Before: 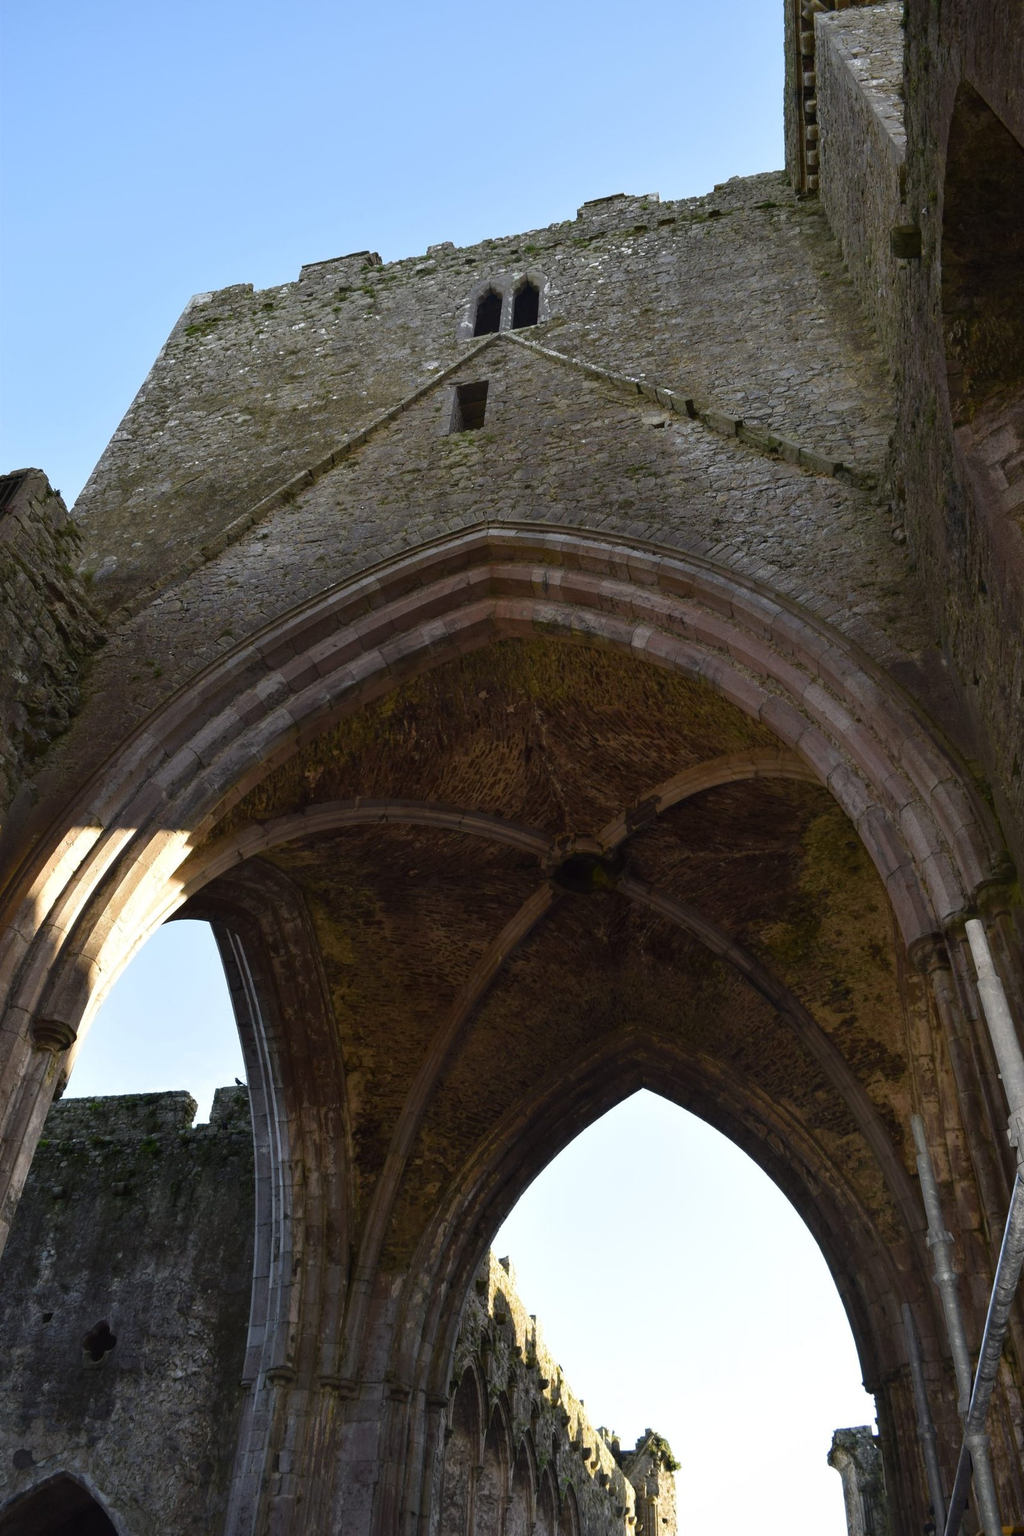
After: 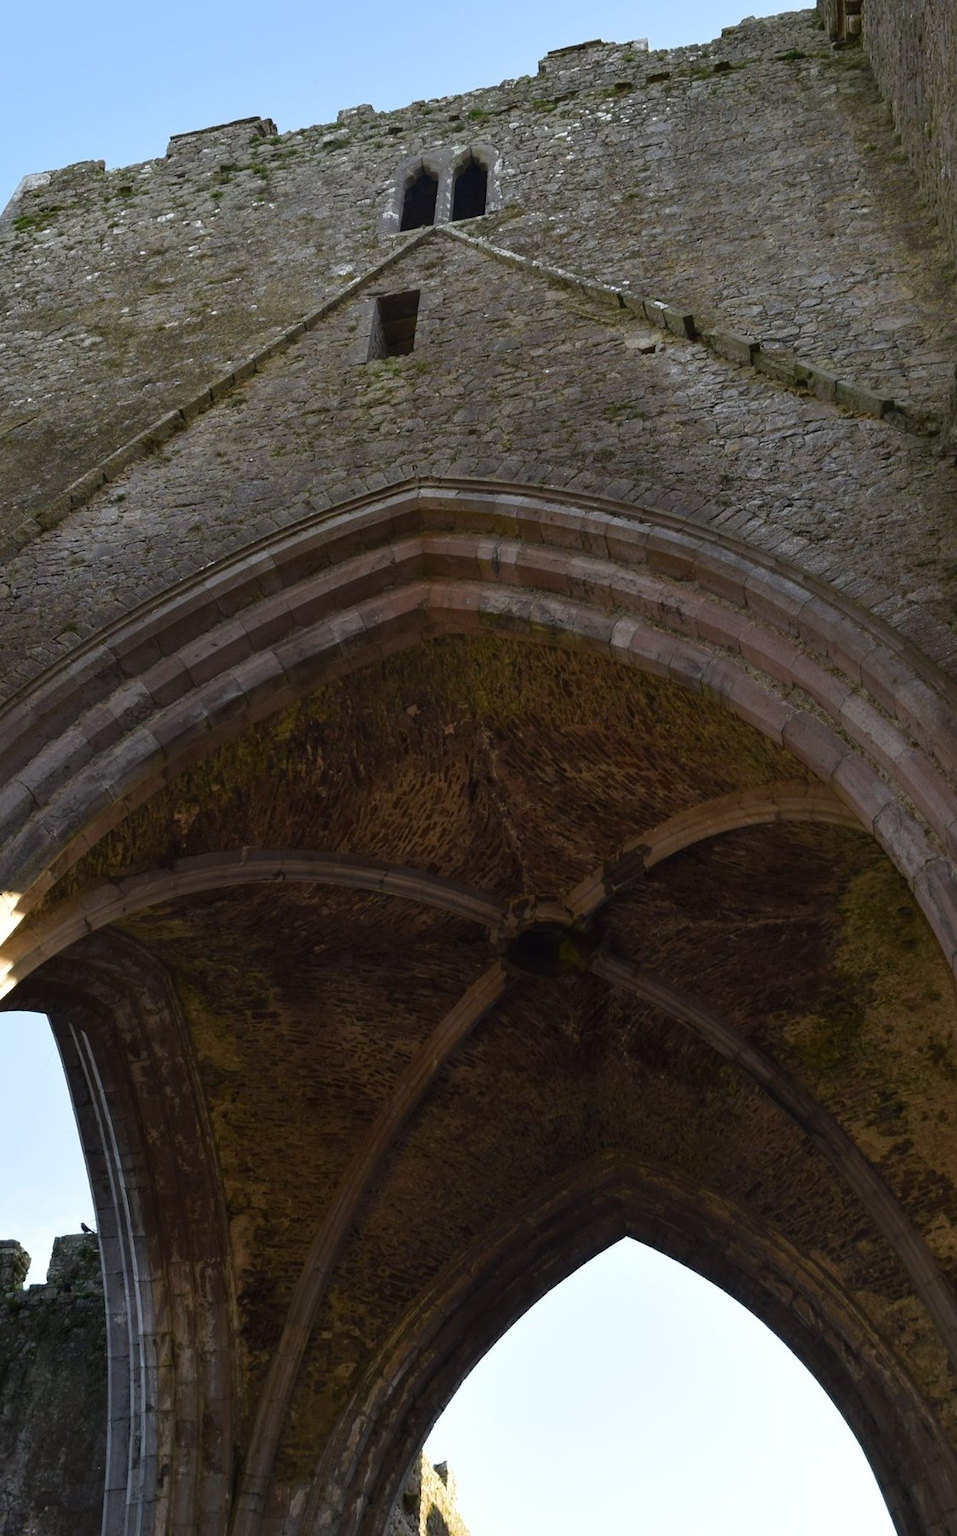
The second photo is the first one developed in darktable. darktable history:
crop and rotate: left 17.095%, top 10.67%, right 12.973%, bottom 14.555%
